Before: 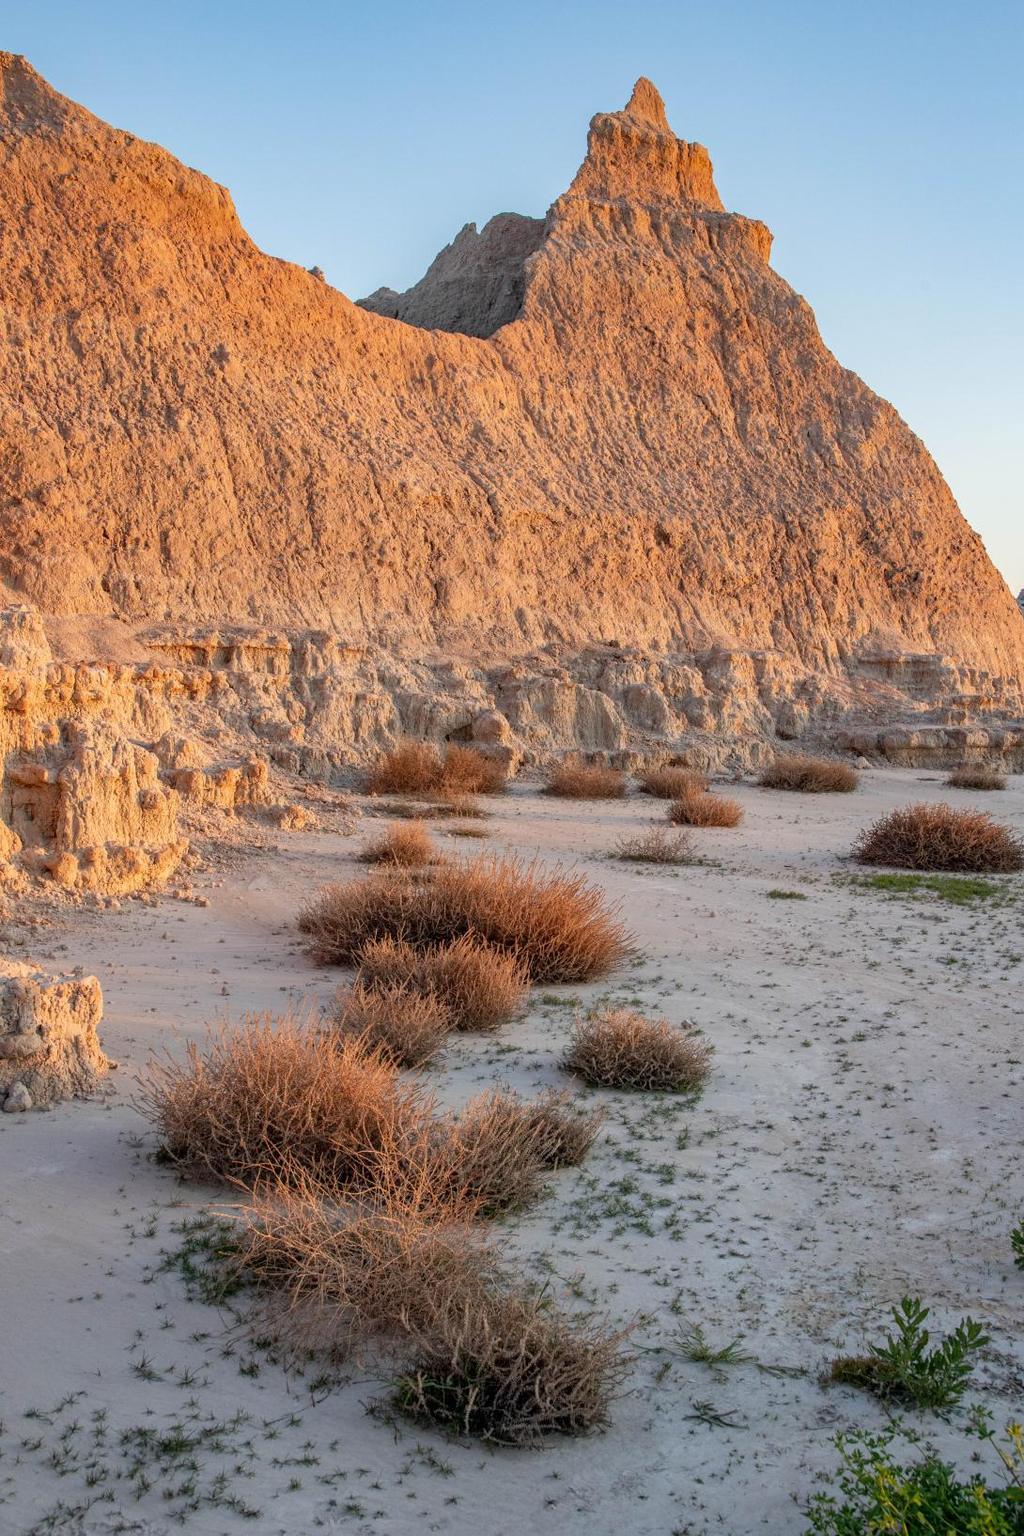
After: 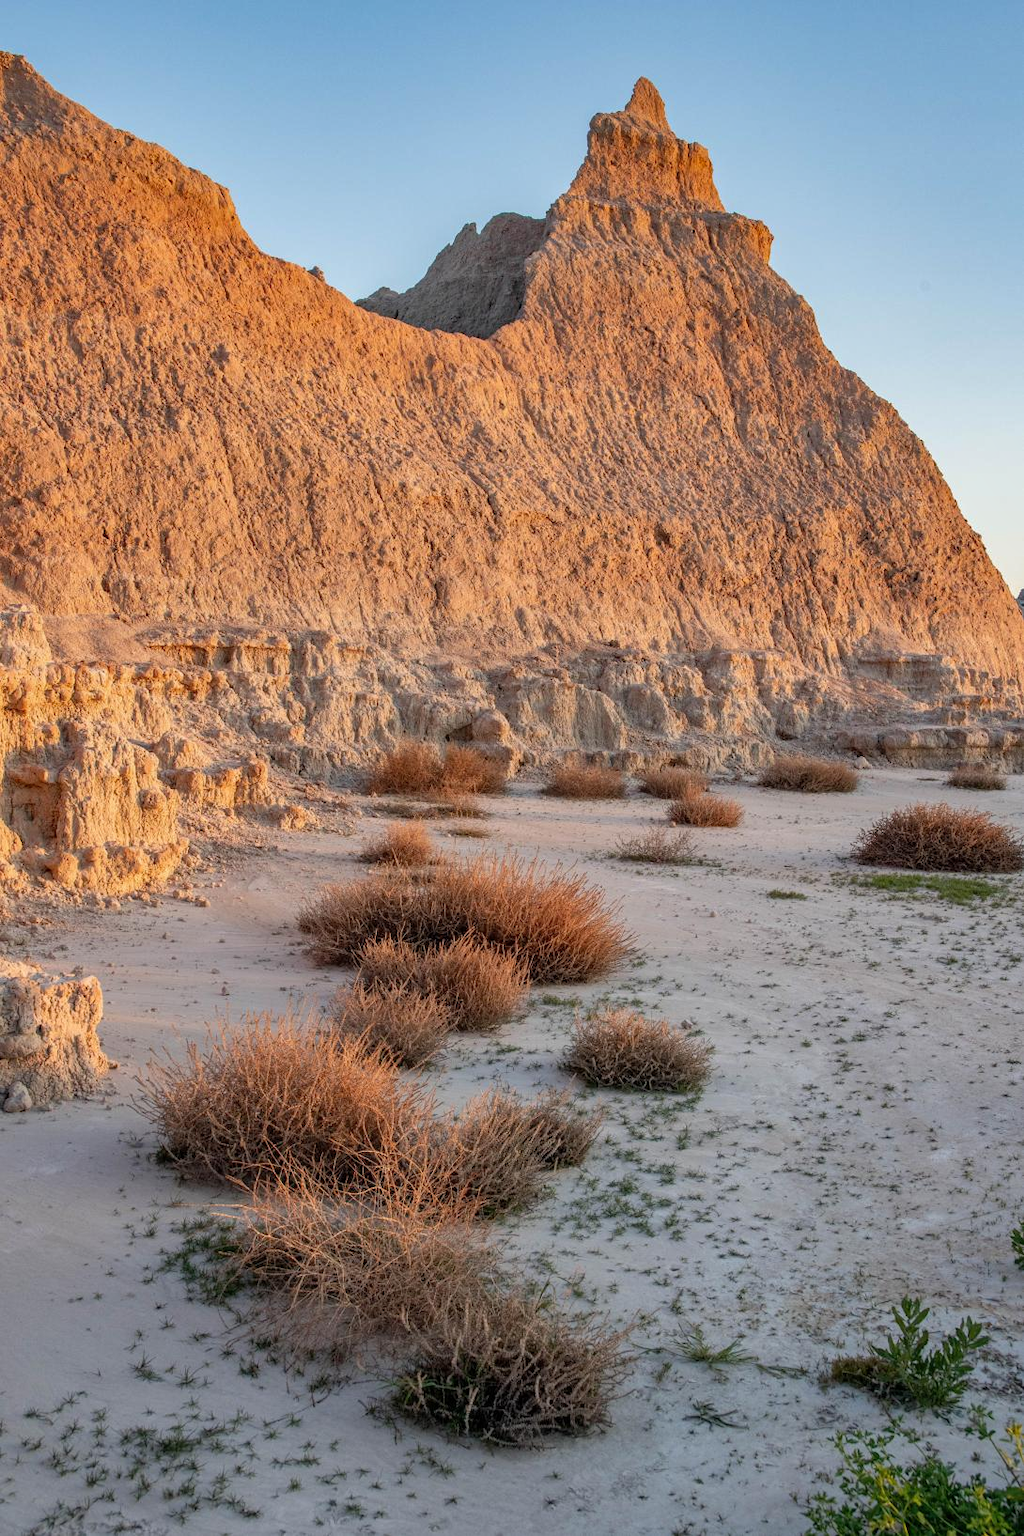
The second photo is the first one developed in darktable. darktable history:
shadows and highlights: shadows 23.16, highlights -48.98, soften with gaussian
